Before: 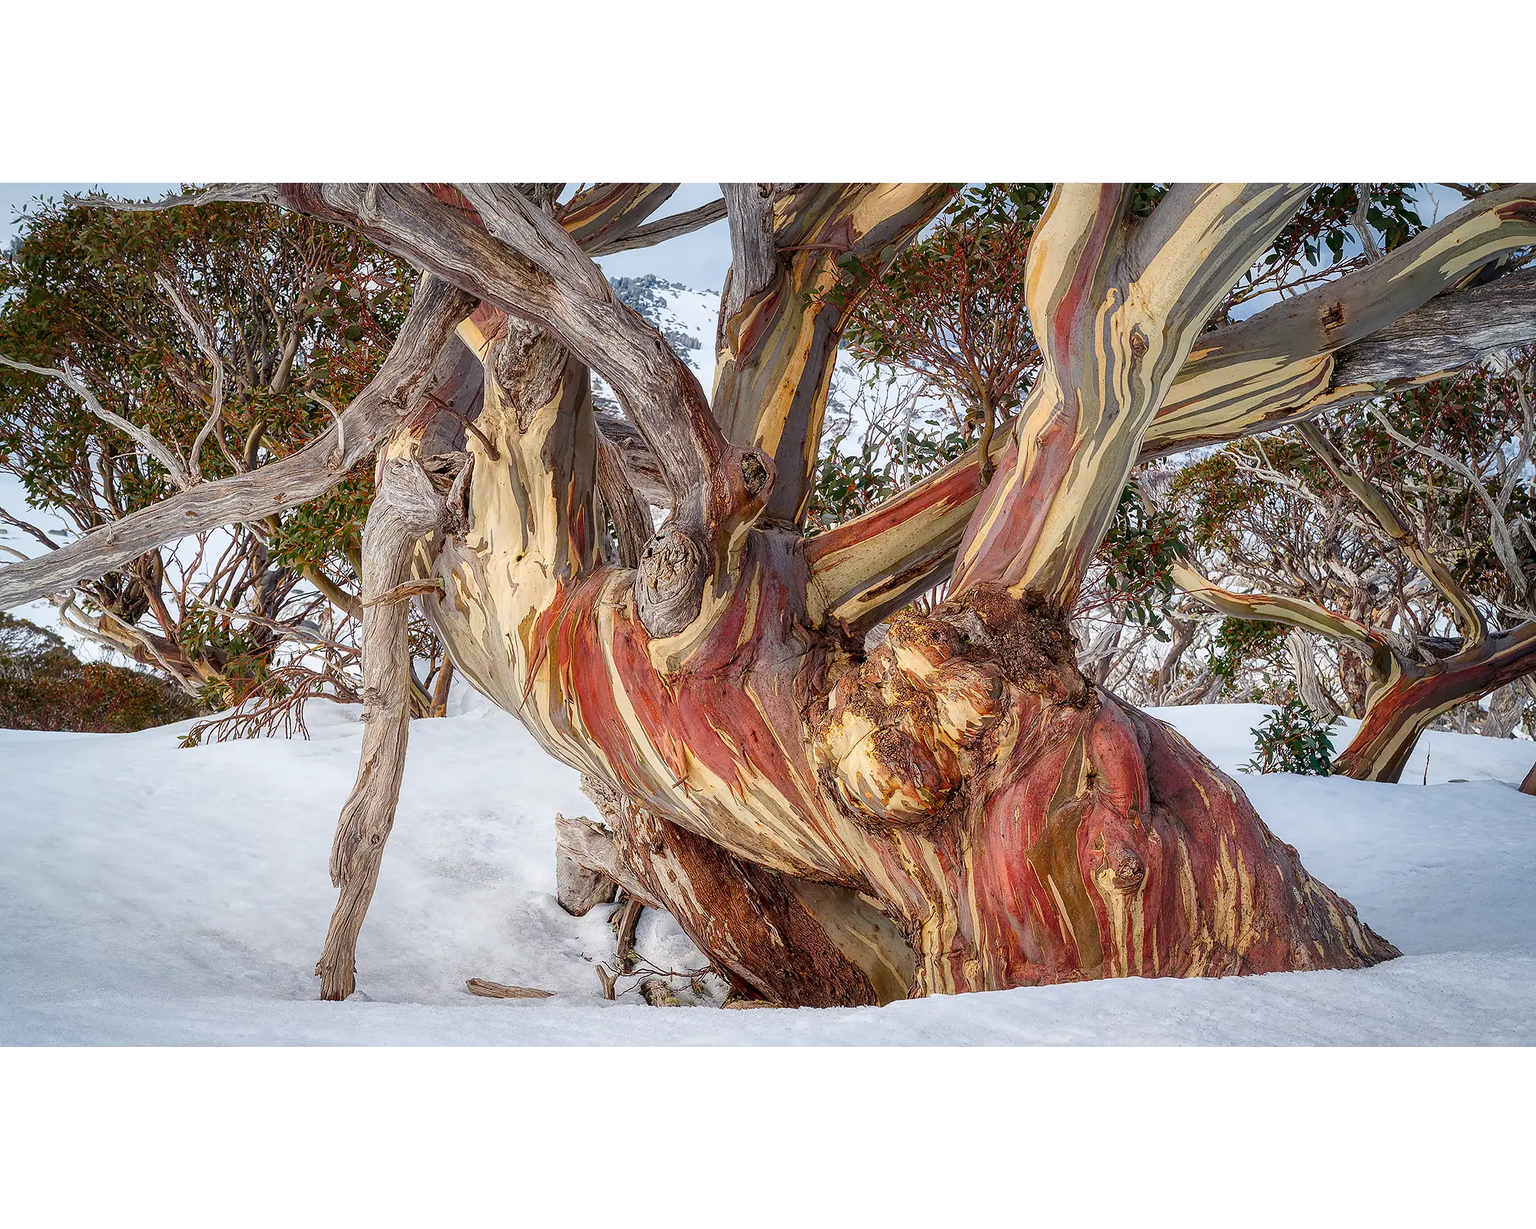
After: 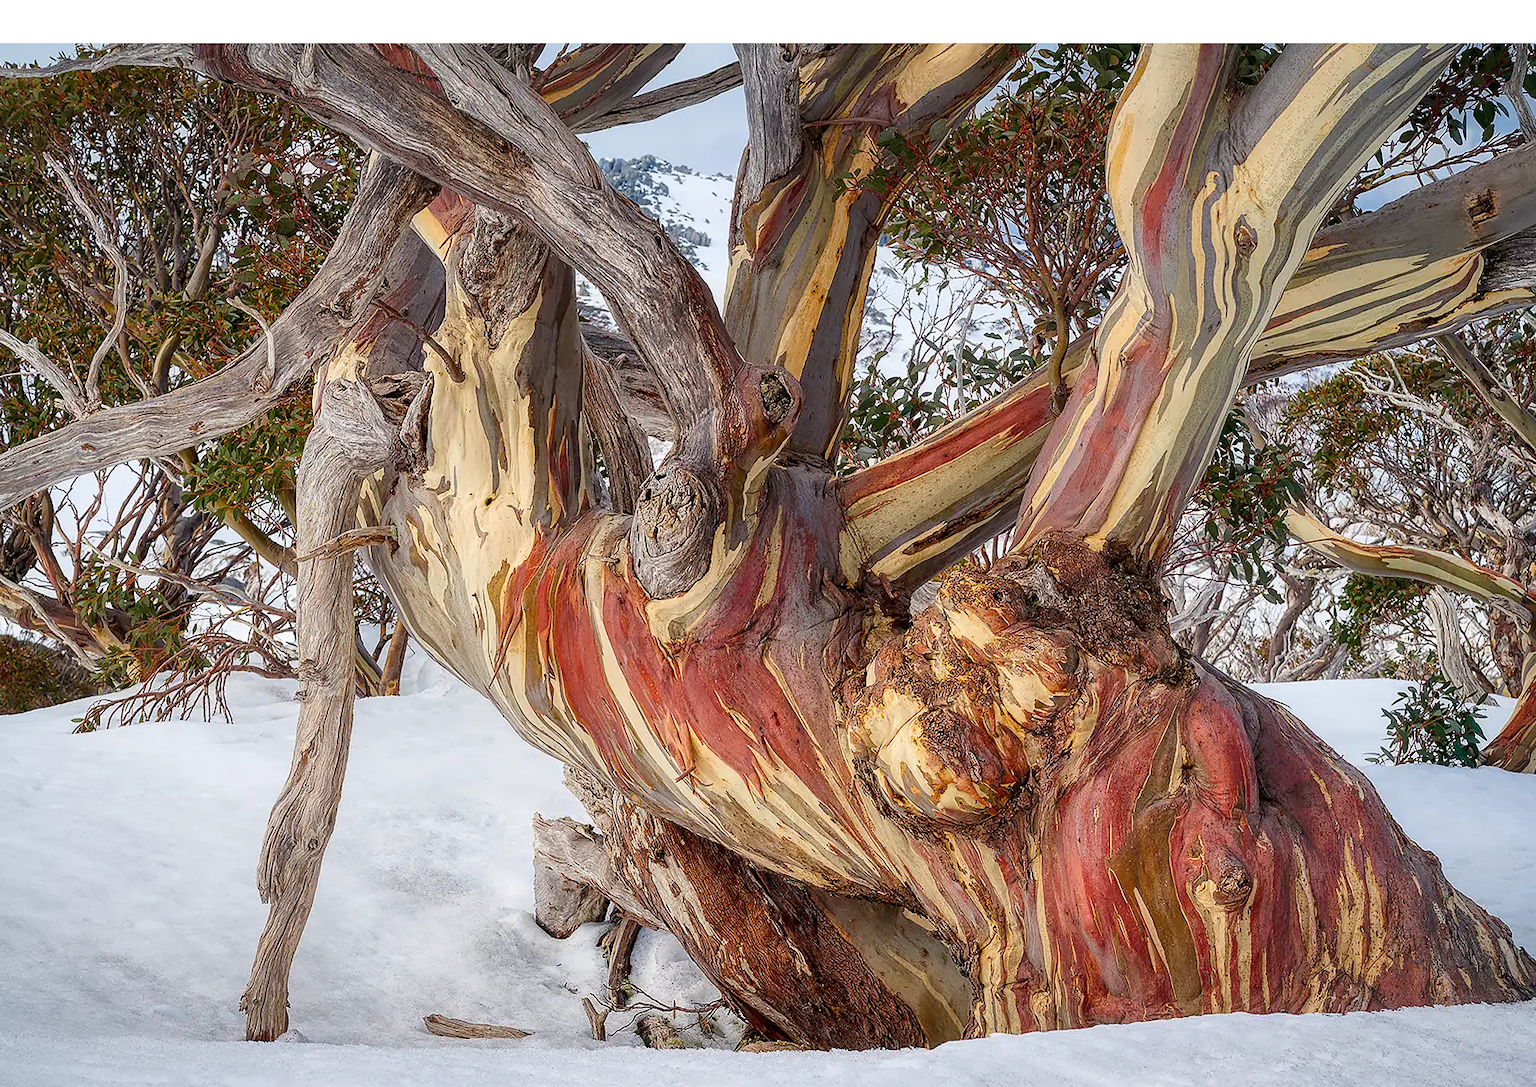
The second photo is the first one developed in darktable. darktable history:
crop: left 7.793%, top 12.044%, right 10.302%, bottom 15.456%
